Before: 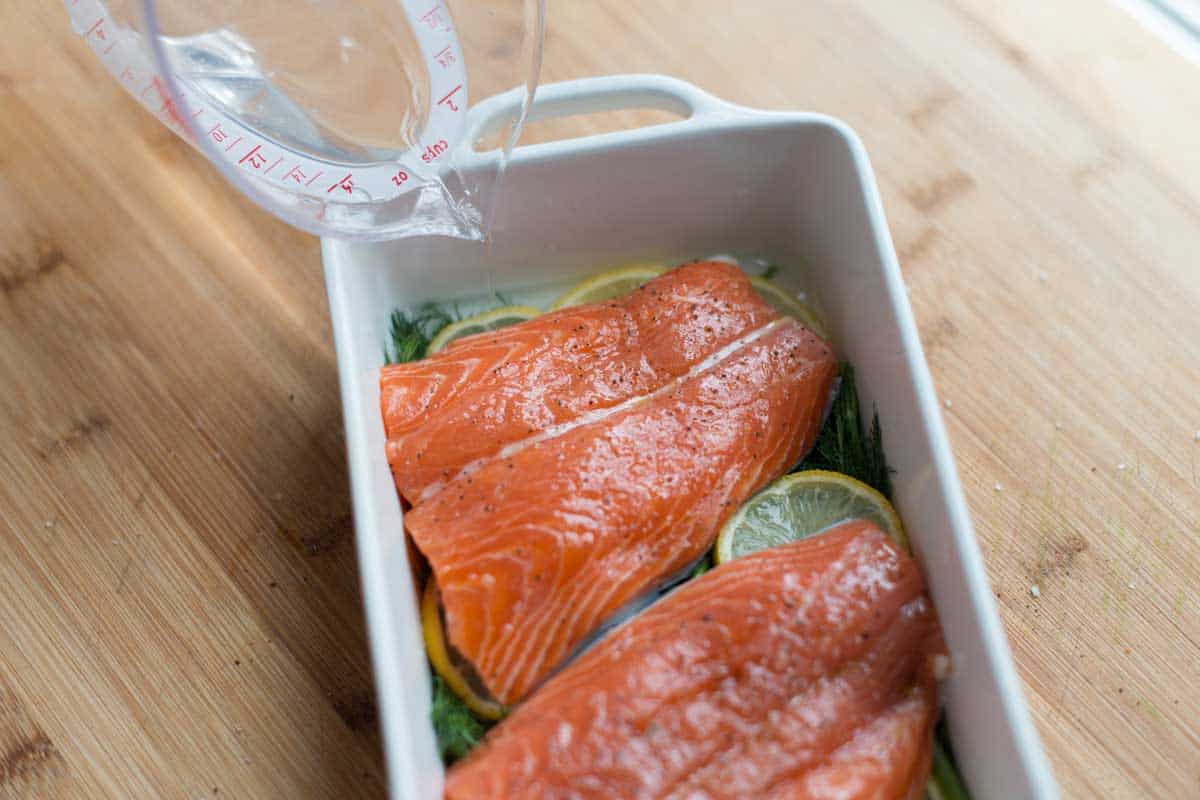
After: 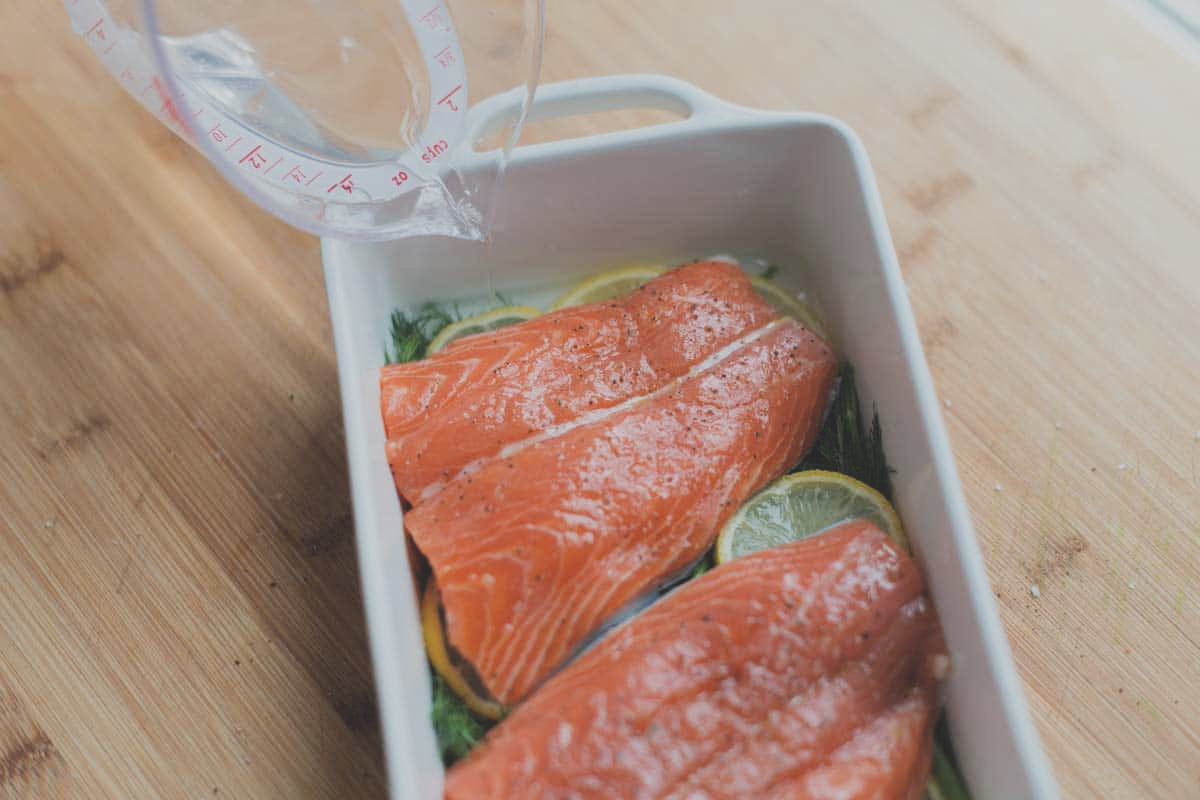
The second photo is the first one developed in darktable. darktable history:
filmic rgb: black relative exposure -7.65 EV, white relative exposure 4.56 EV, hardness 3.61, iterations of high-quality reconstruction 10
exposure: black level correction -0.032, compensate highlight preservation false
